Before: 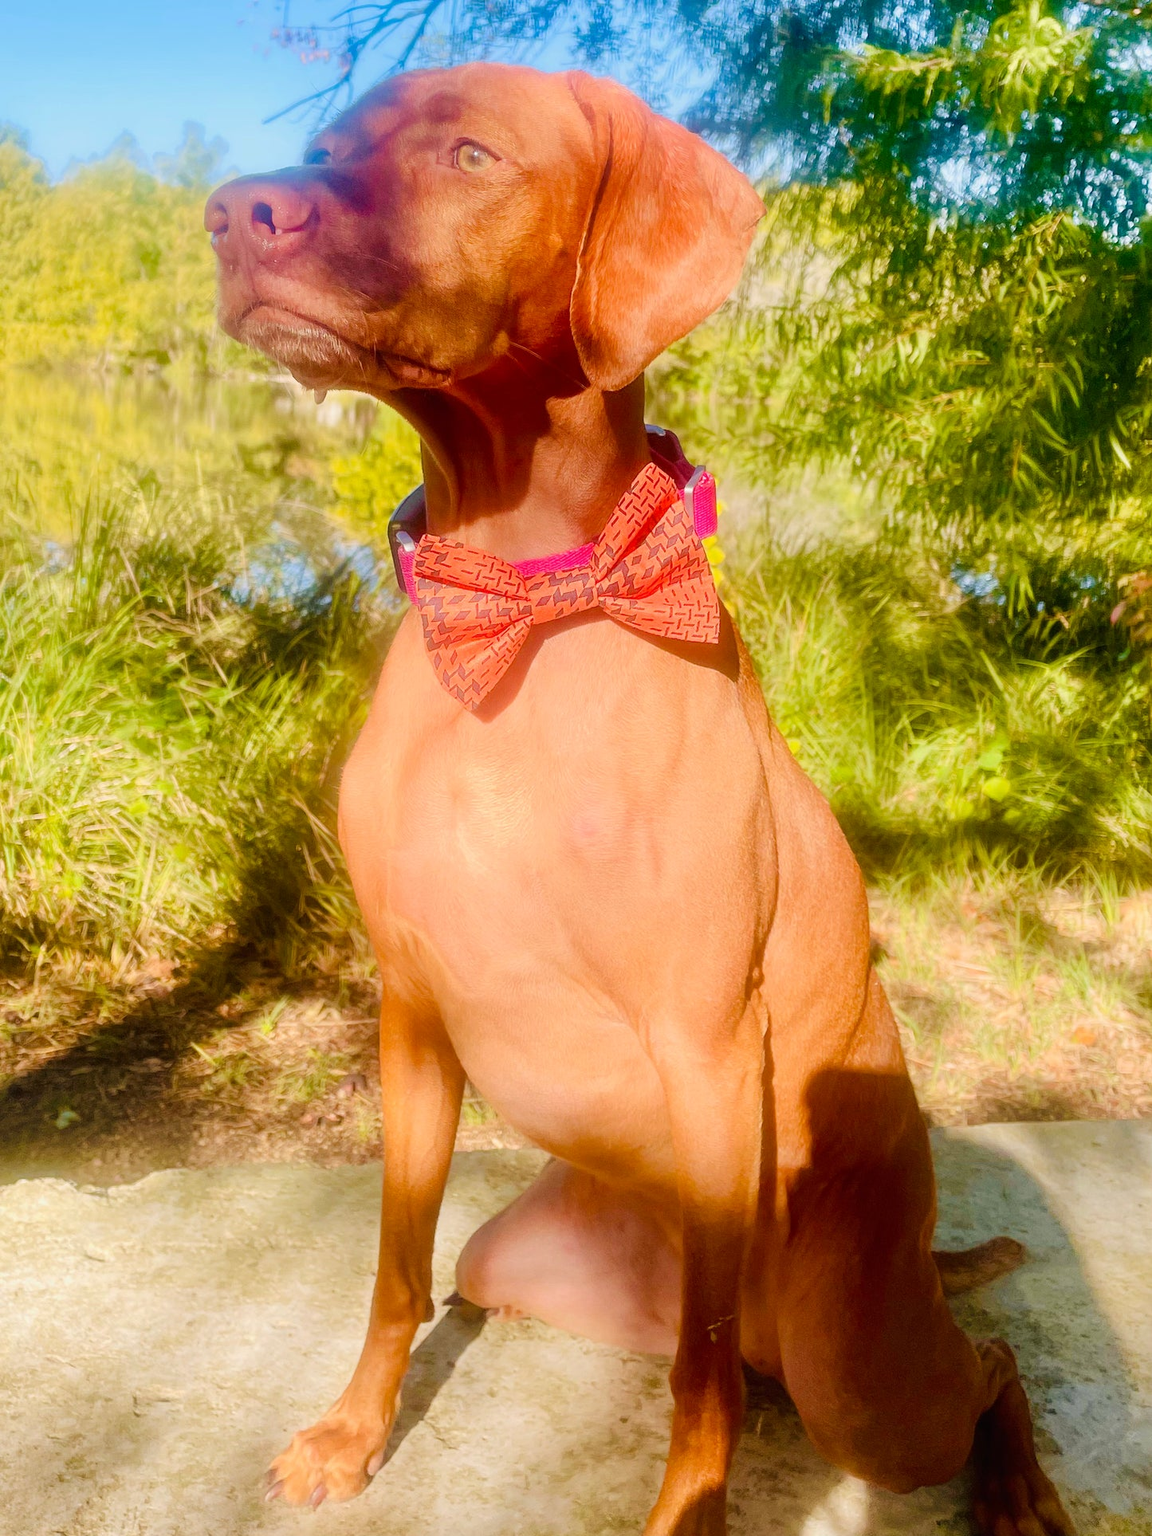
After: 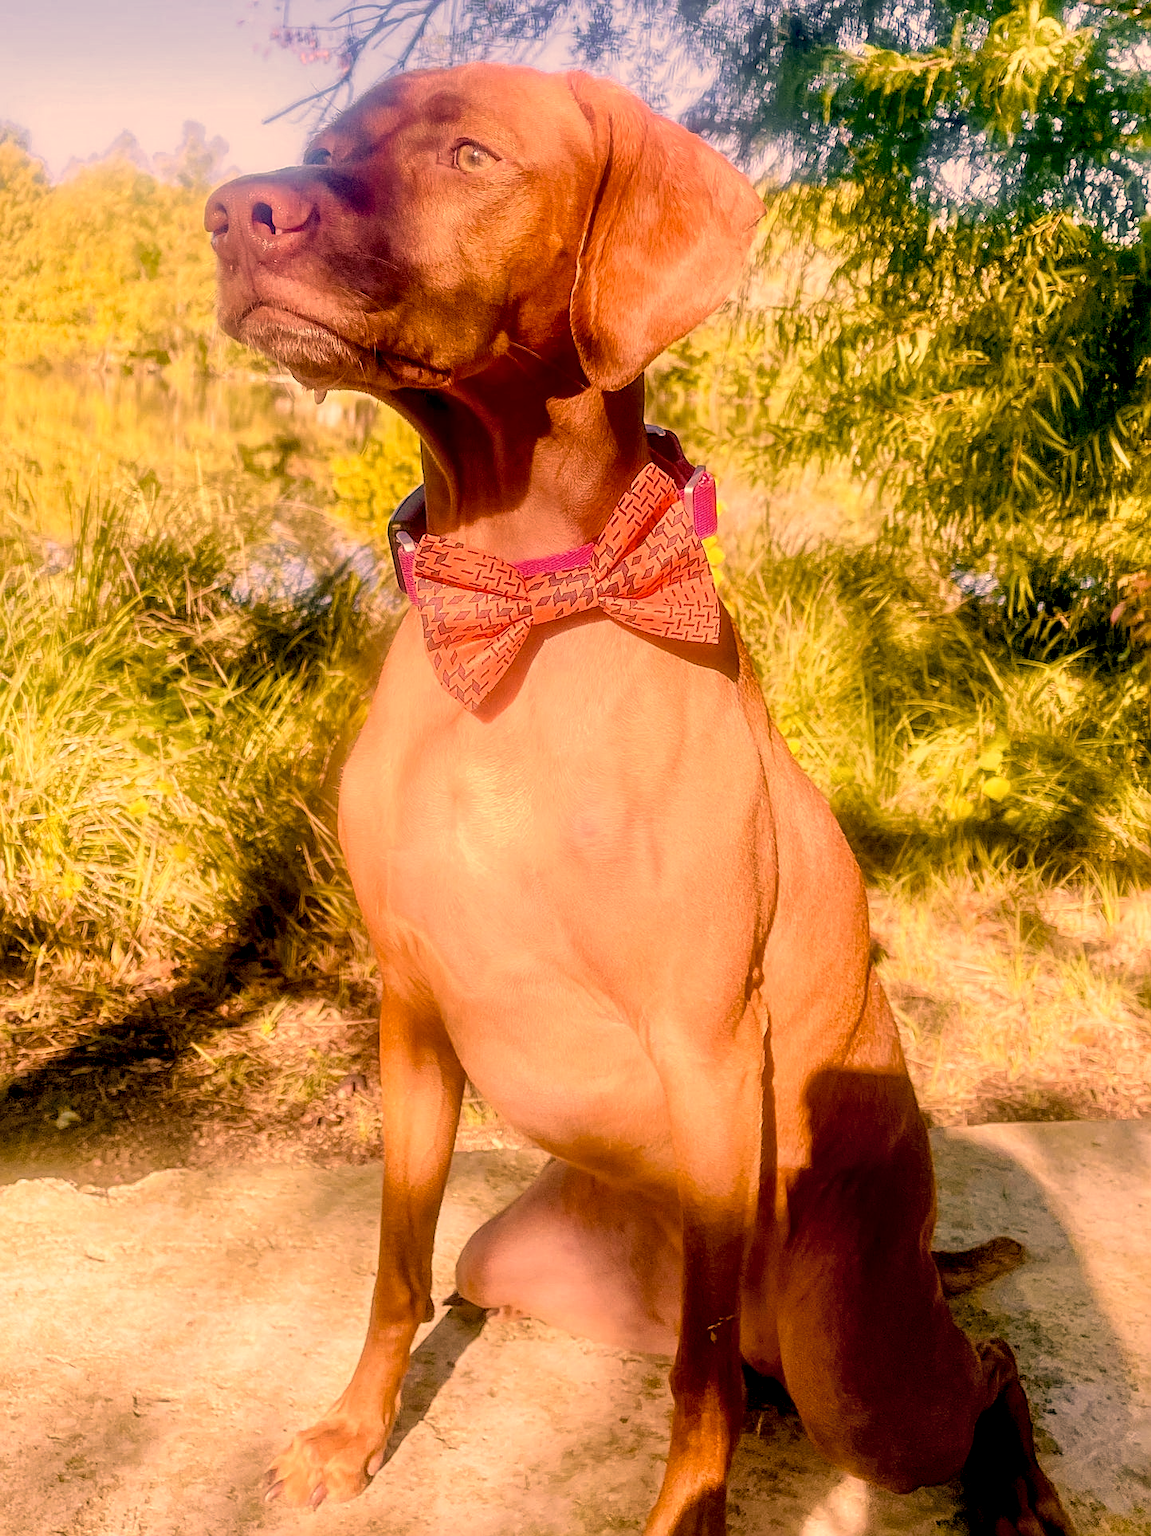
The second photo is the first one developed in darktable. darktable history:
color correction: highlights a* 39.34, highlights b* 39.83, saturation 0.687
base curve: curves: ch0 [(0.017, 0) (0.425, 0.441) (0.844, 0.933) (1, 1)], preserve colors none
local contrast: on, module defaults
sharpen: on, module defaults
